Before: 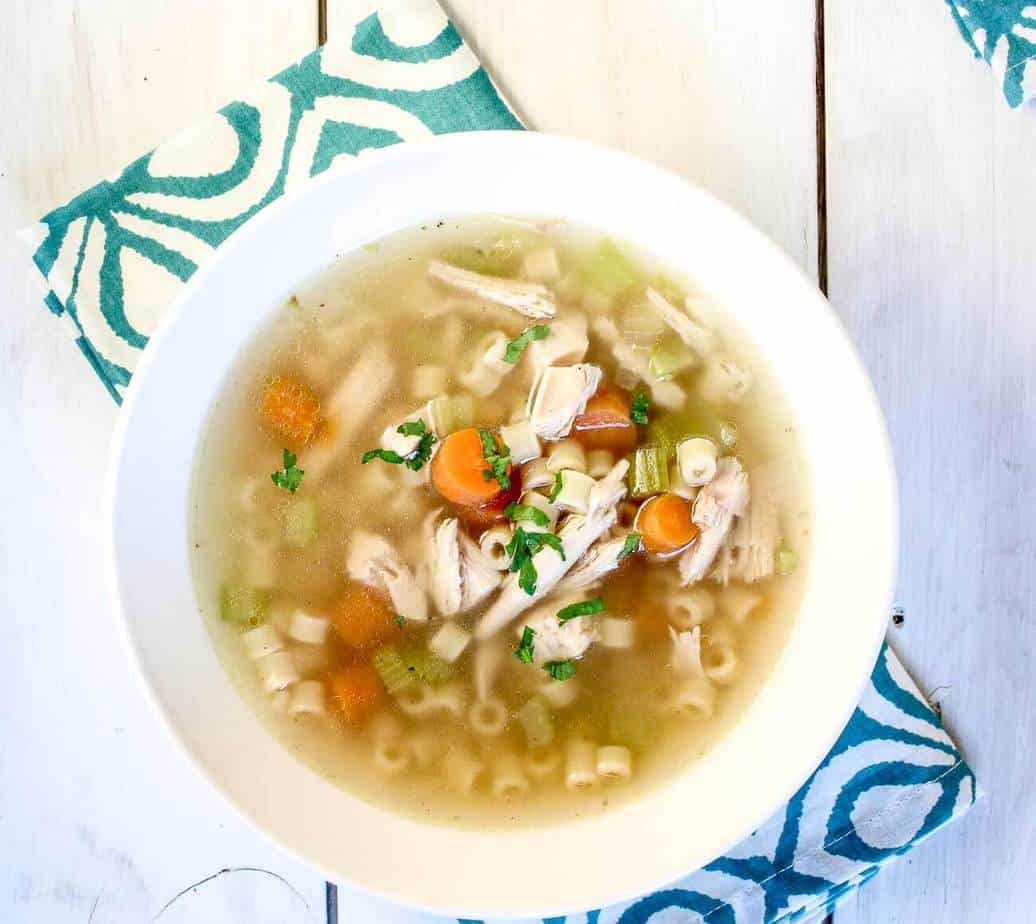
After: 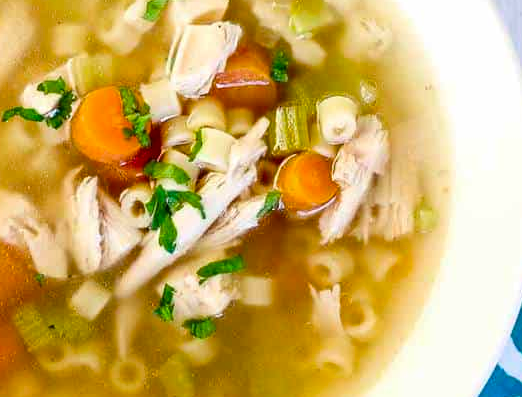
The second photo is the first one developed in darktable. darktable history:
color balance rgb: perceptual saturation grading › global saturation 30.298%
crop: left 34.776%, top 37.016%, right 14.763%, bottom 19.938%
